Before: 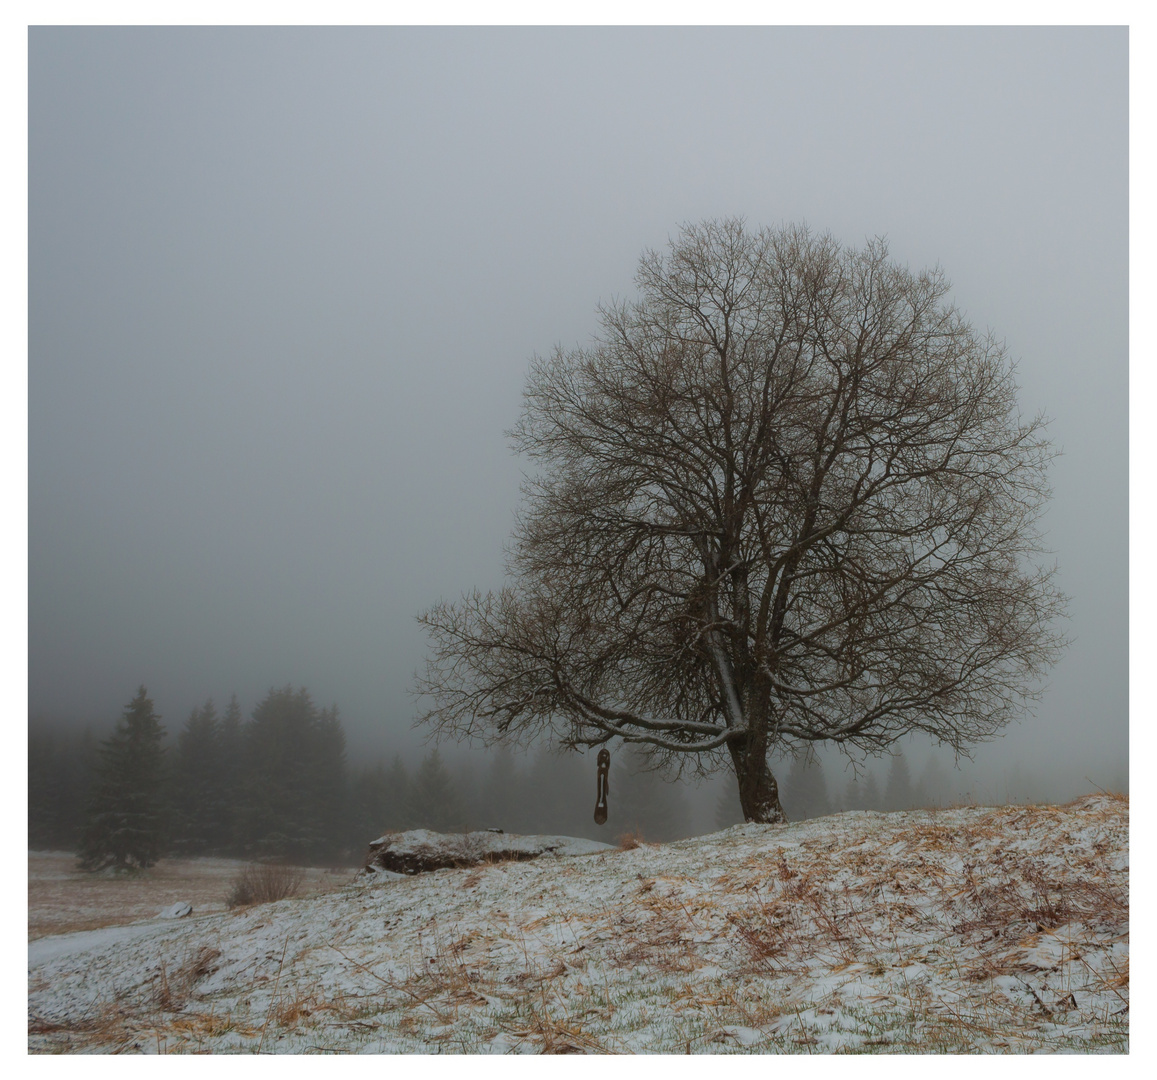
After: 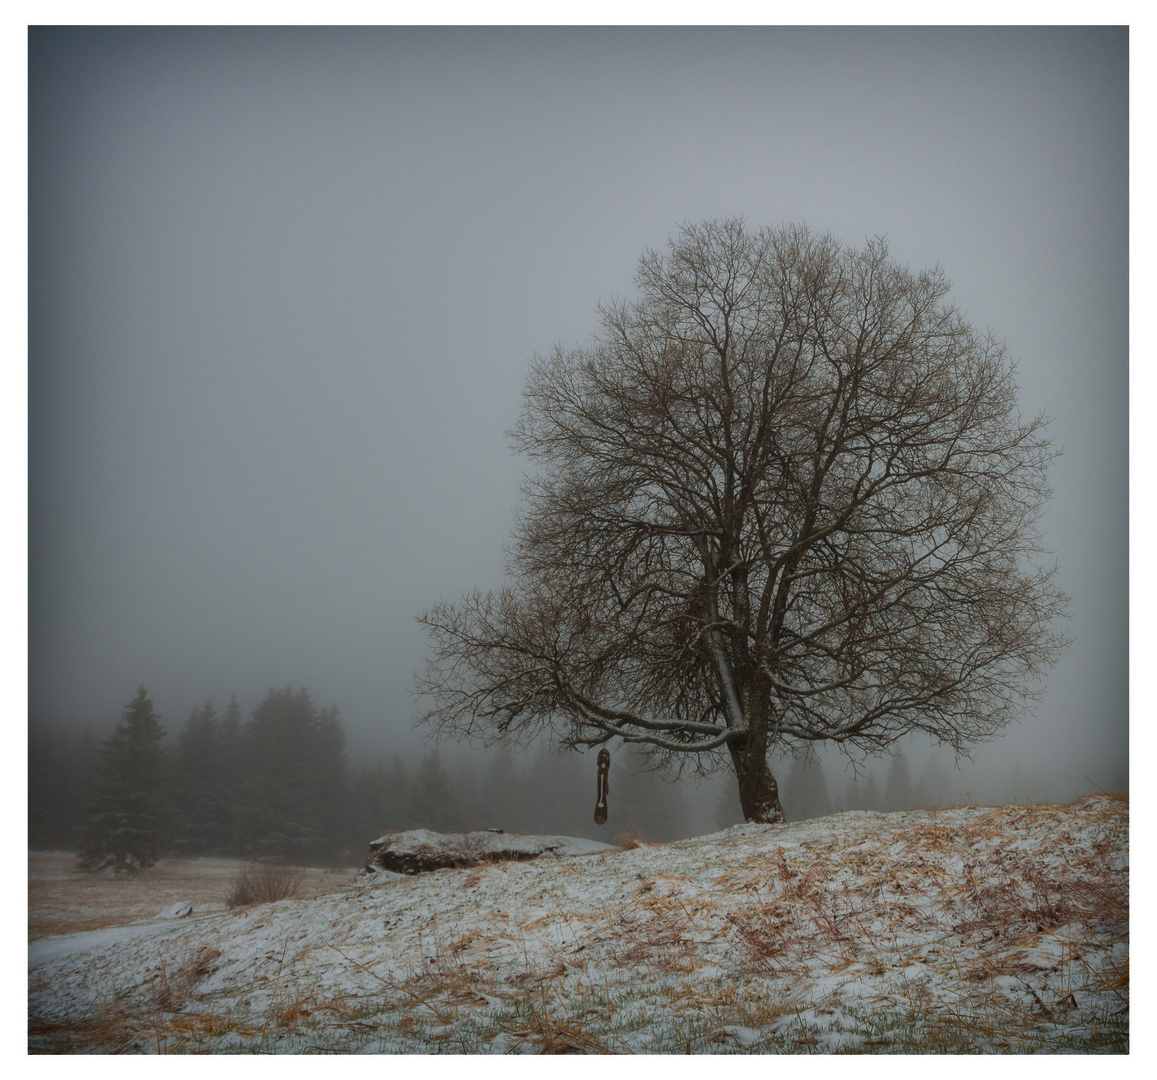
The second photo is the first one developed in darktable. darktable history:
shadows and highlights: shadows 30.64, highlights -63.06, soften with gaussian
